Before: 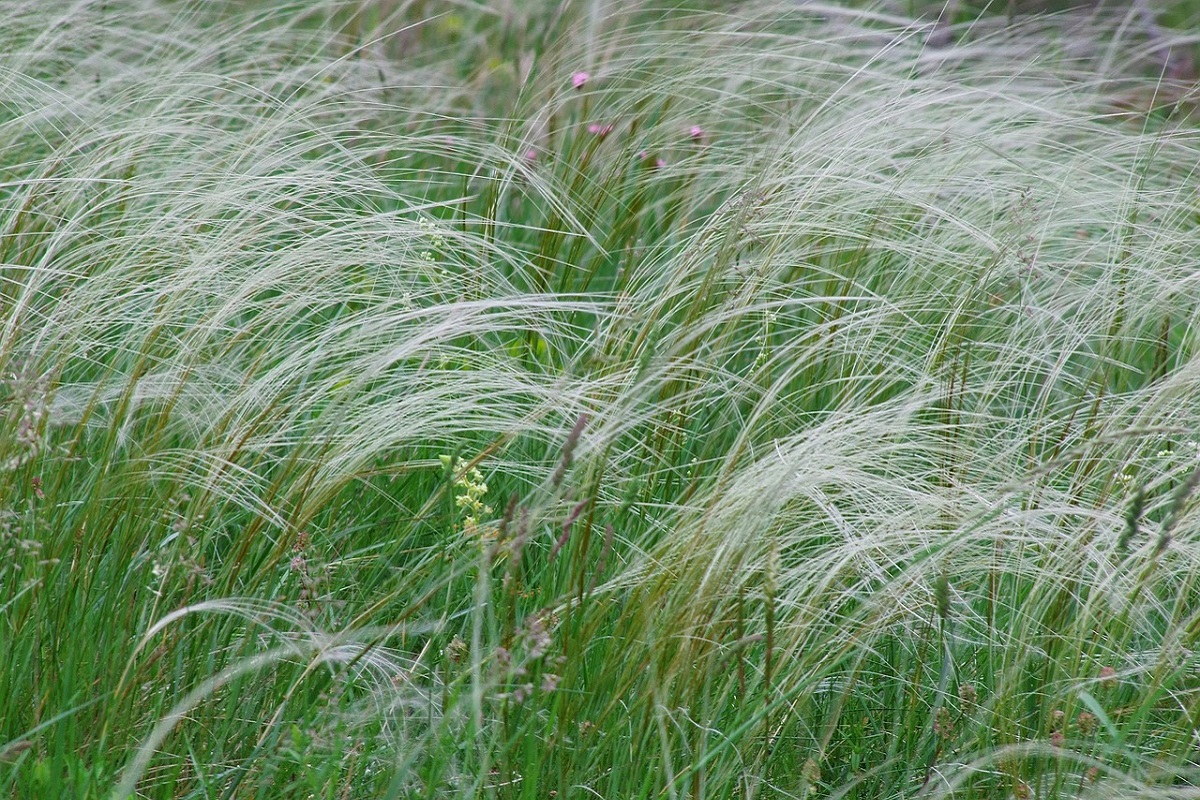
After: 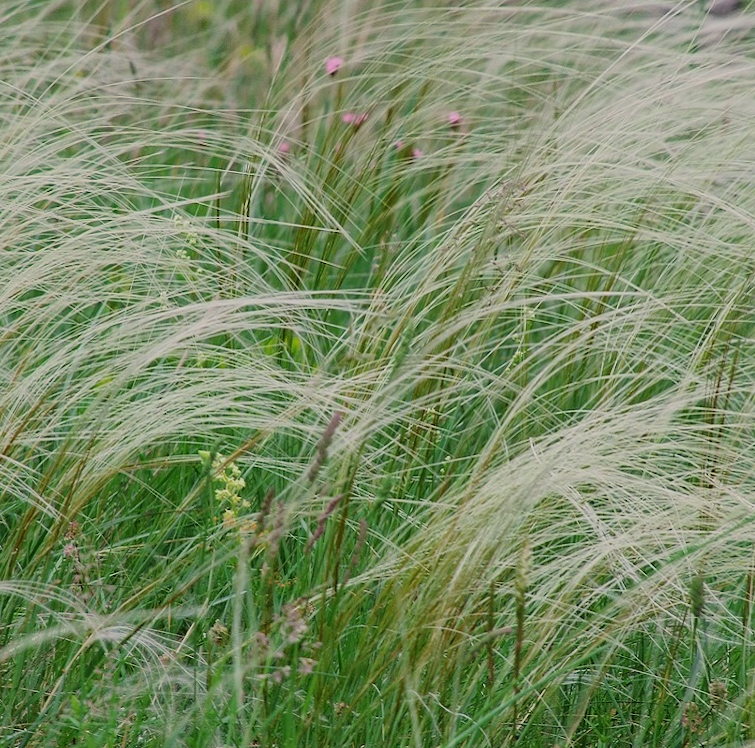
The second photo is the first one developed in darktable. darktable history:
crop and rotate: left 15.546%, right 17.787%
filmic rgb: black relative exposure -7.65 EV, white relative exposure 4.56 EV, hardness 3.61, color science v6 (2022)
white balance: red 1.045, blue 0.932
rotate and perspective: rotation 0.062°, lens shift (vertical) 0.115, lens shift (horizontal) -0.133, crop left 0.047, crop right 0.94, crop top 0.061, crop bottom 0.94
